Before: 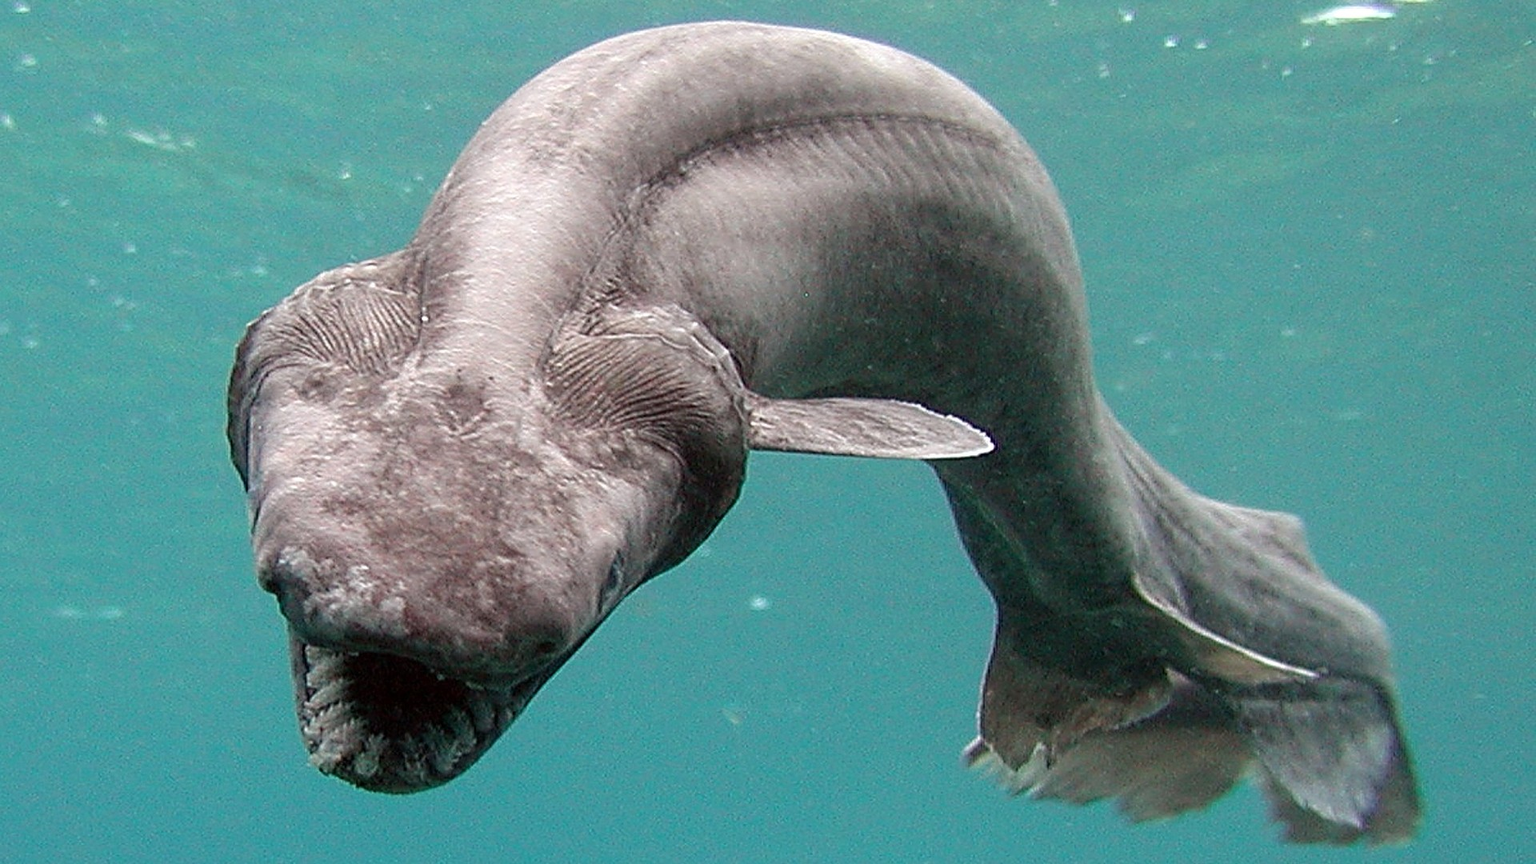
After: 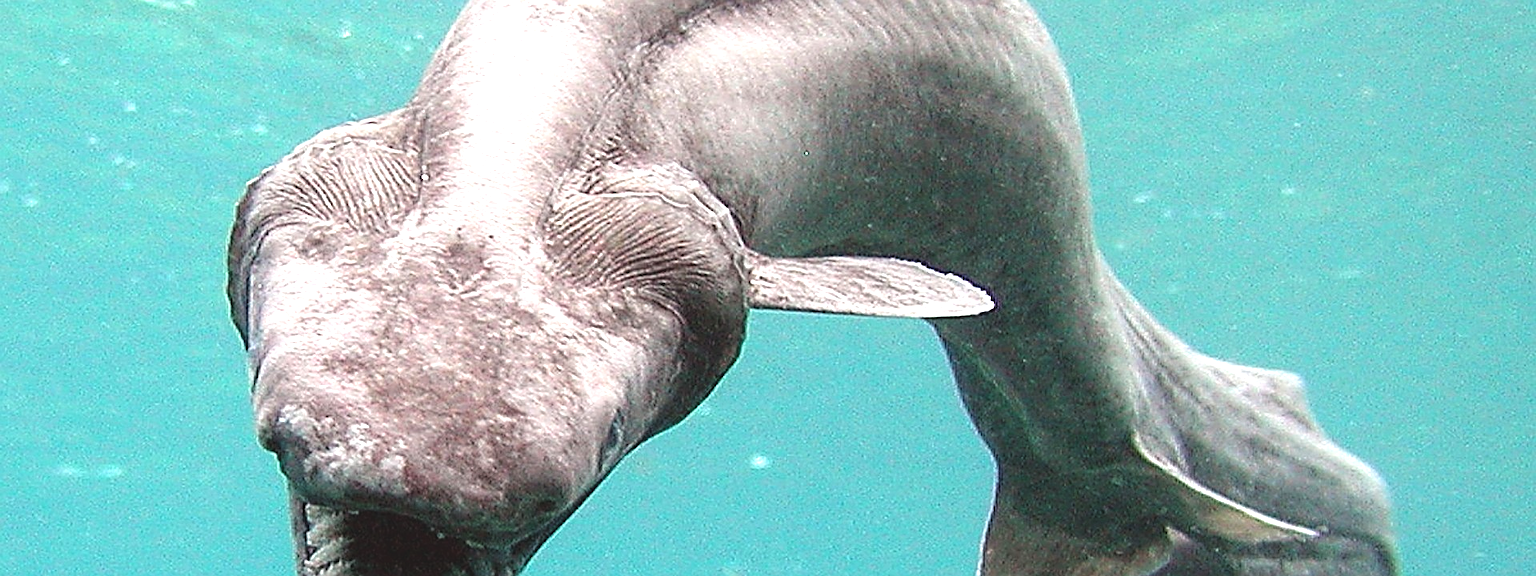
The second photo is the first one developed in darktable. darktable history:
exposure: black level correction -0.006, exposure 1 EV, compensate highlight preservation false
crop: top 16.436%, bottom 16.787%
sharpen: on, module defaults
